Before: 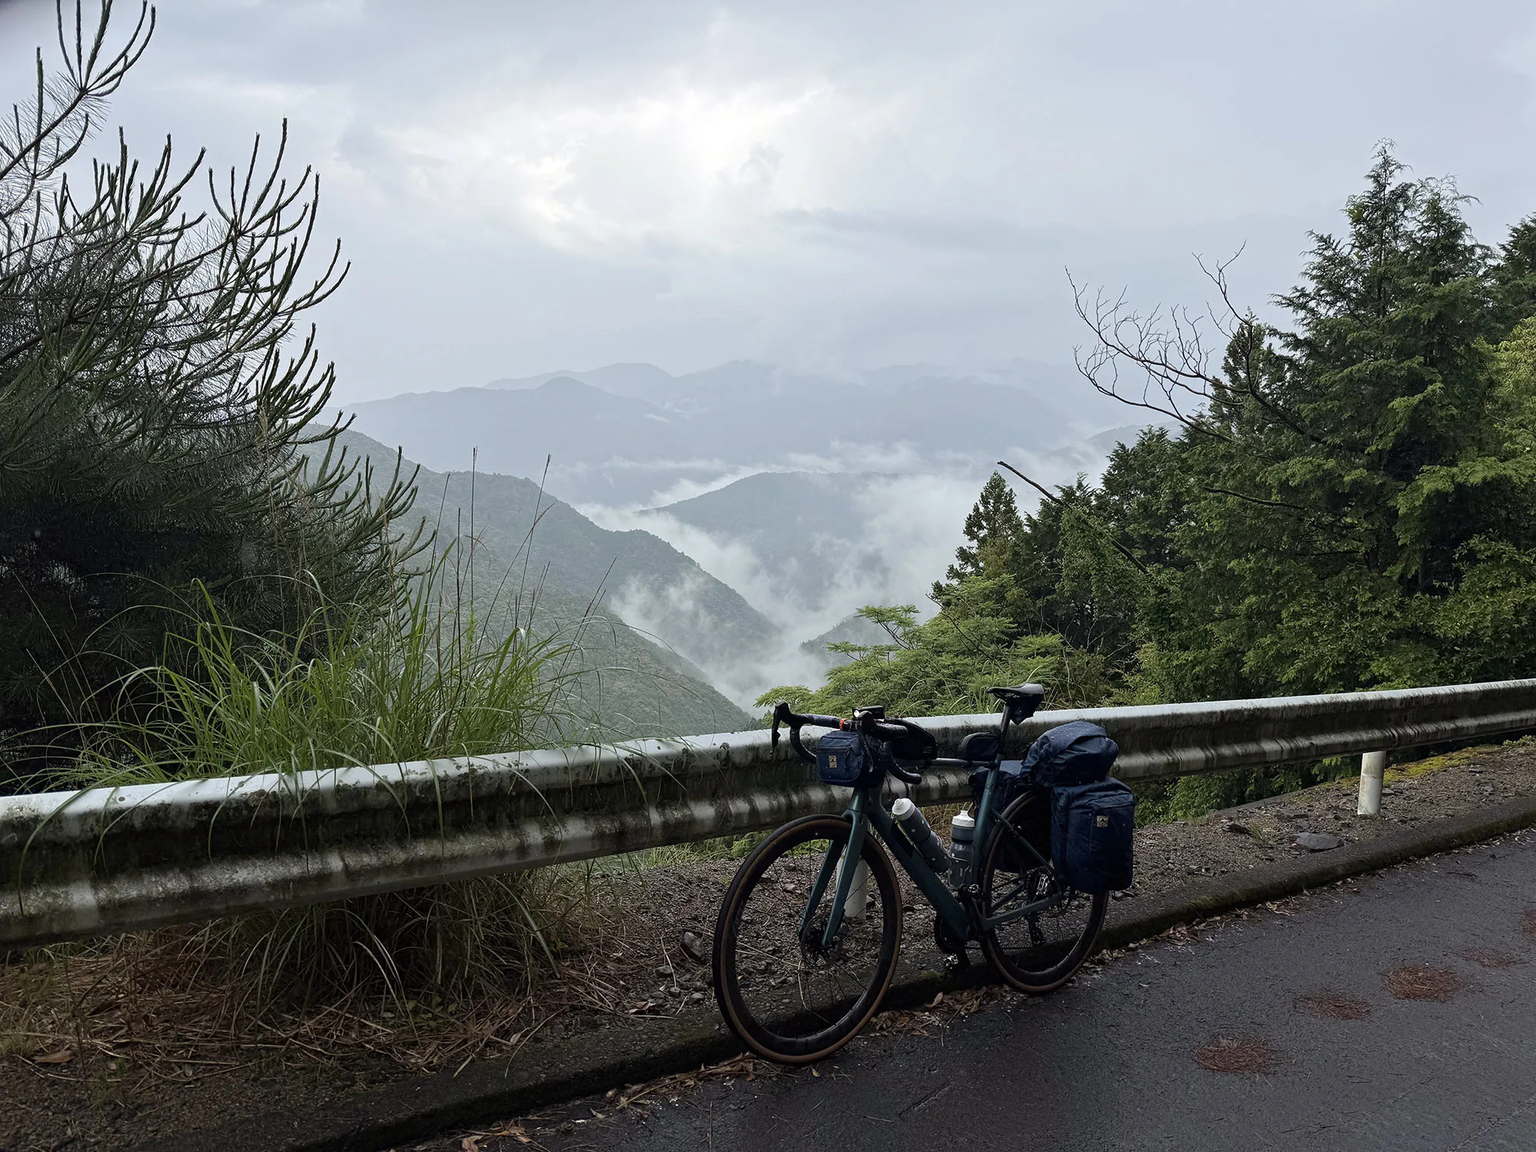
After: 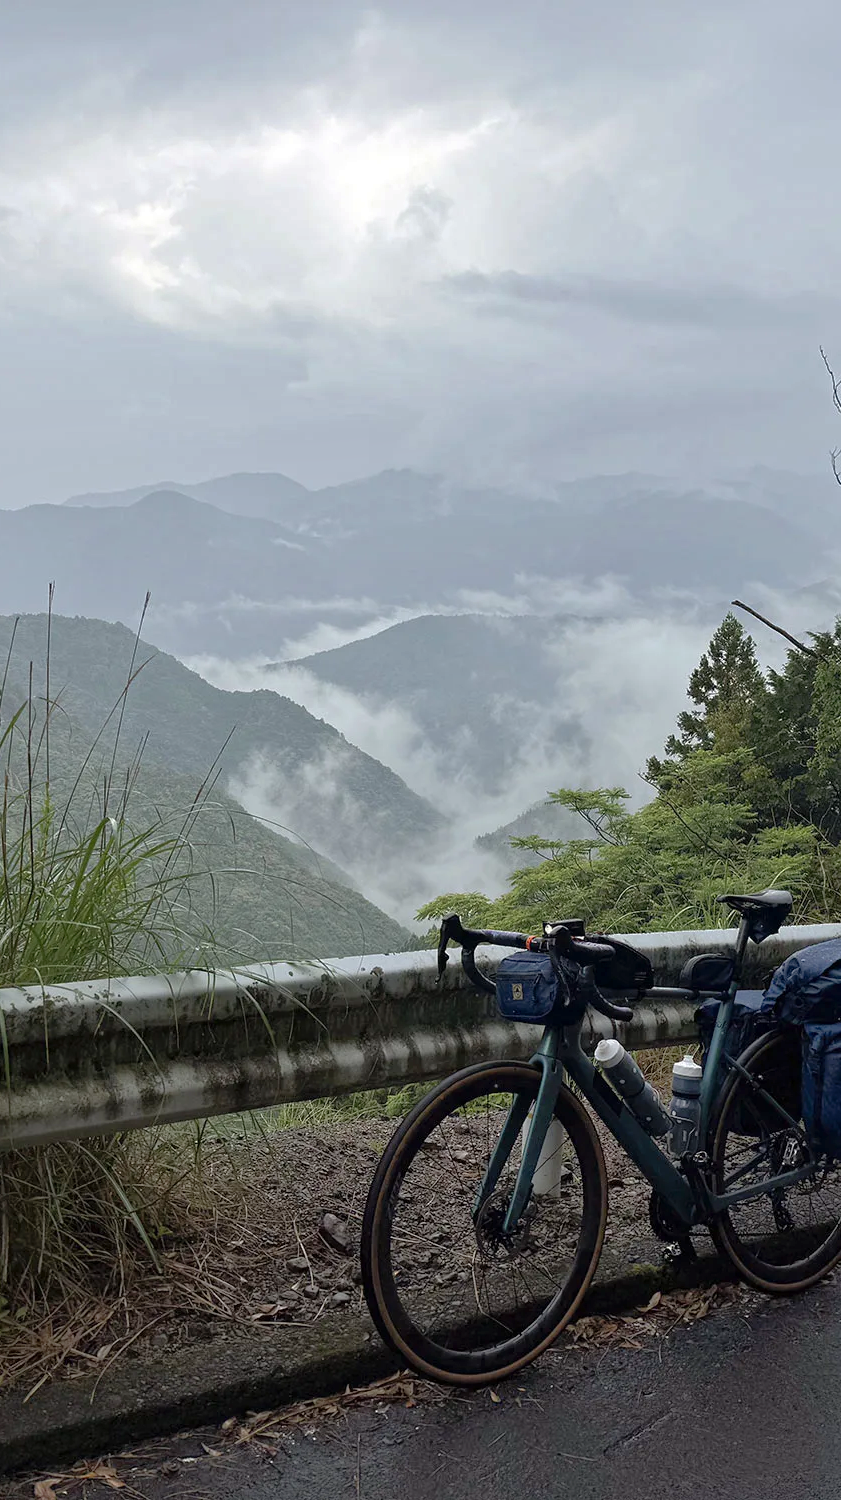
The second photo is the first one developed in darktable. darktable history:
shadows and highlights: on, module defaults
crop: left 28.37%, right 29.532%
